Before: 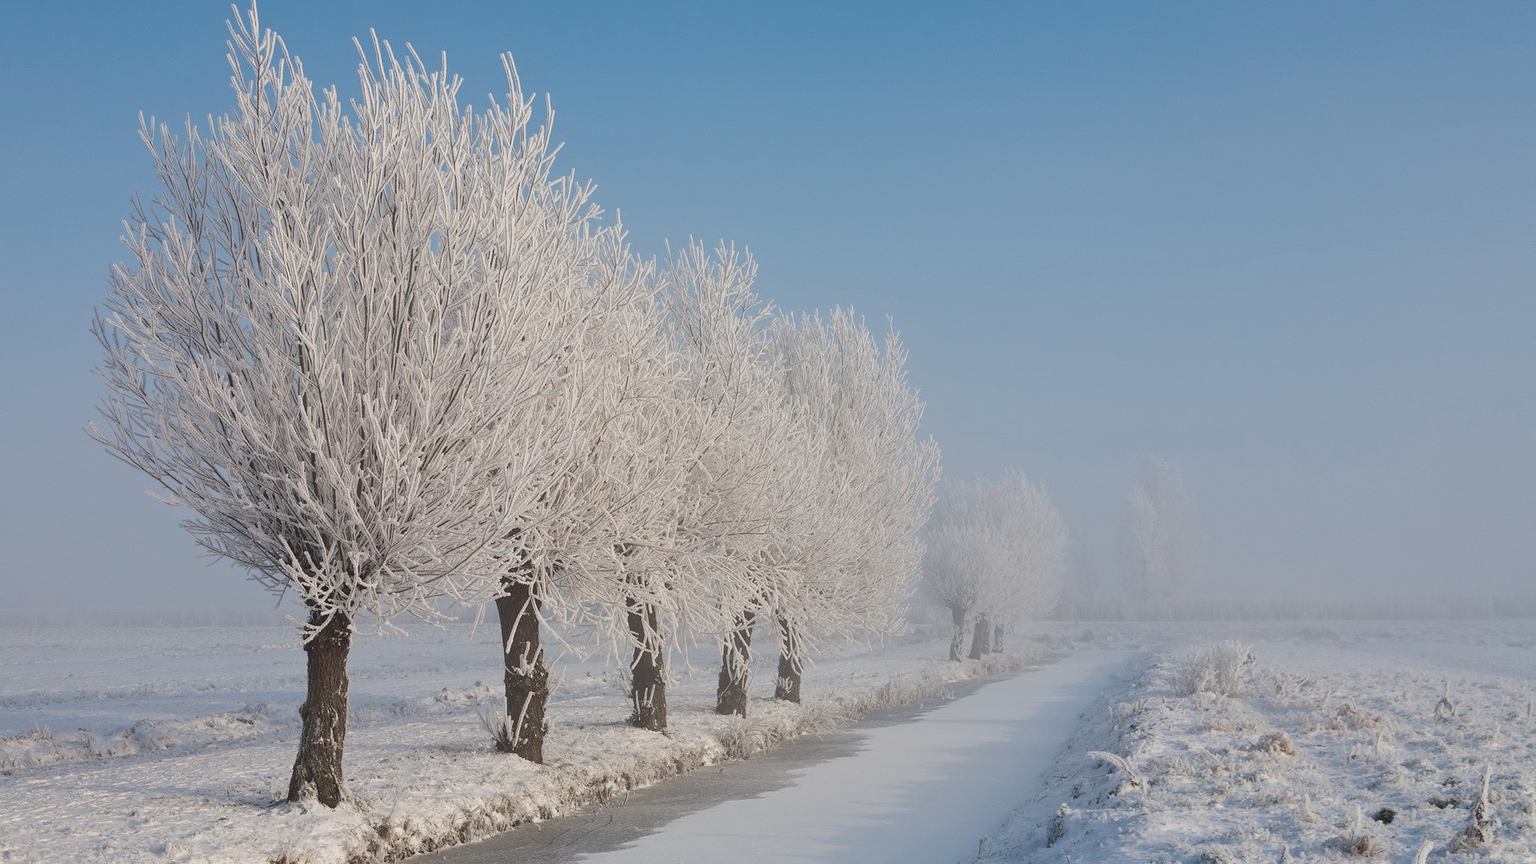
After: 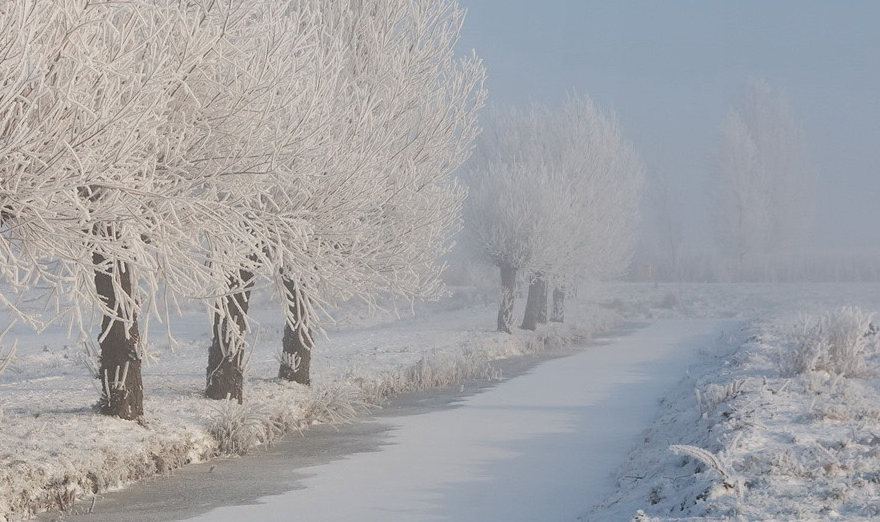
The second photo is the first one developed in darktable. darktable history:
bloom: size 38%, threshold 95%, strength 30%
crop: left 35.976%, top 45.819%, right 18.162%, bottom 5.807%
